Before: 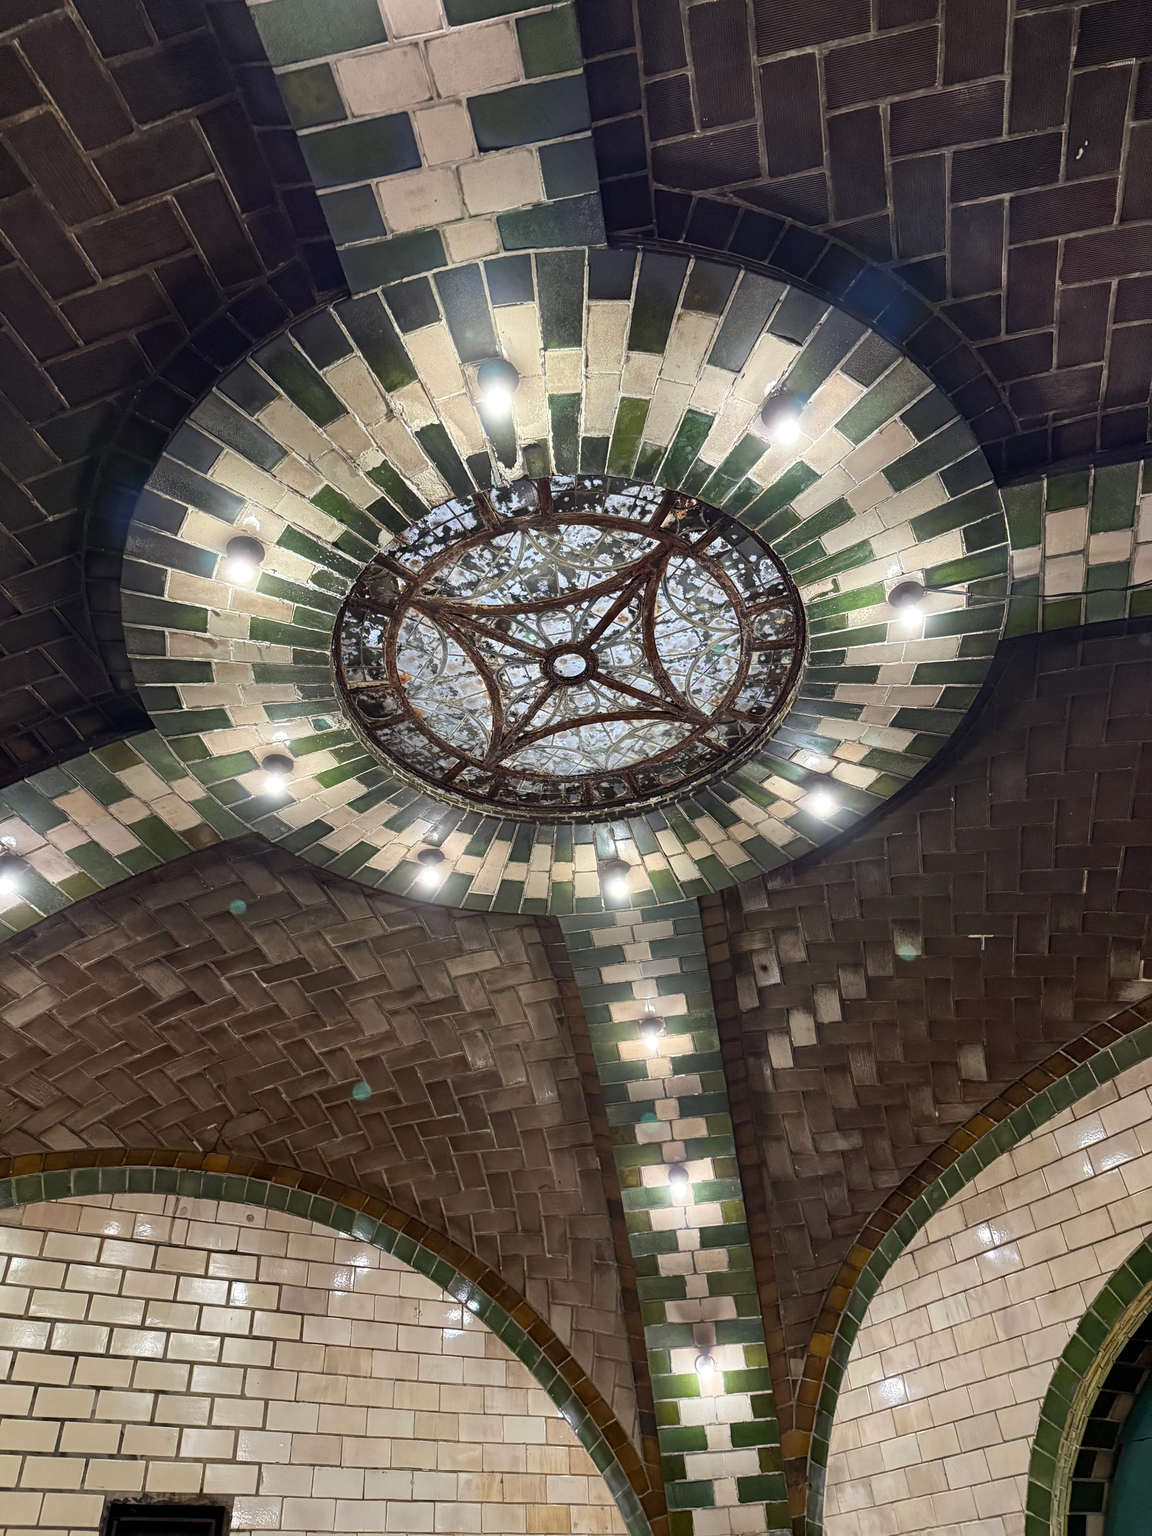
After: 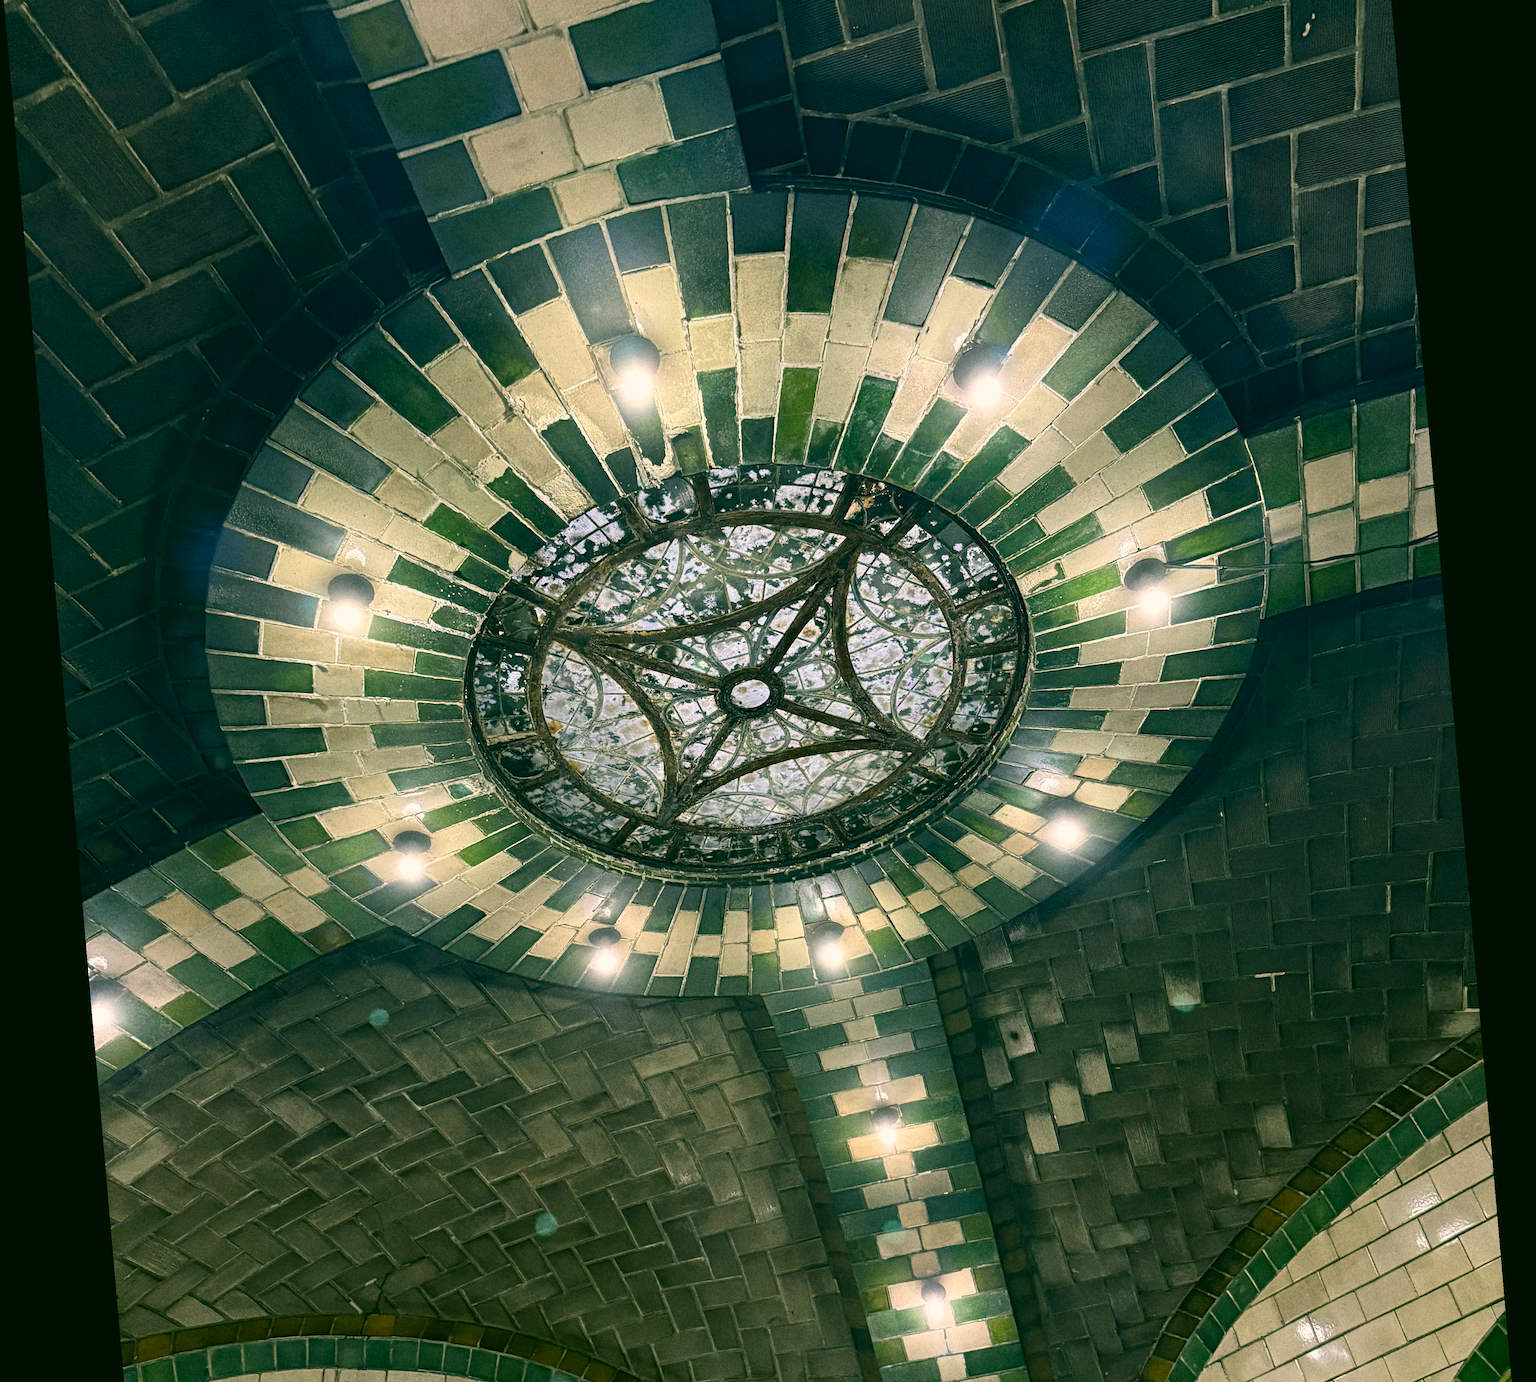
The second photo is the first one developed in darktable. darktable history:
white balance: red 0.967, blue 1.119, emerald 0.756
color calibration: illuminant as shot in camera, x 0.358, y 0.373, temperature 4628.91 K
crop and rotate: top 8.293%, bottom 20.996%
sharpen: radius 5.325, amount 0.312, threshold 26.433
rotate and perspective: rotation -4.98°, automatic cropping off
color correction: highlights a* 5.62, highlights b* 33.57, shadows a* -25.86, shadows b* 4.02
grain: on, module defaults
color zones: curves: ch1 [(0, 0.523) (0.143, 0.545) (0.286, 0.52) (0.429, 0.506) (0.571, 0.503) (0.714, 0.503) (0.857, 0.508) (1, 0.523)]
